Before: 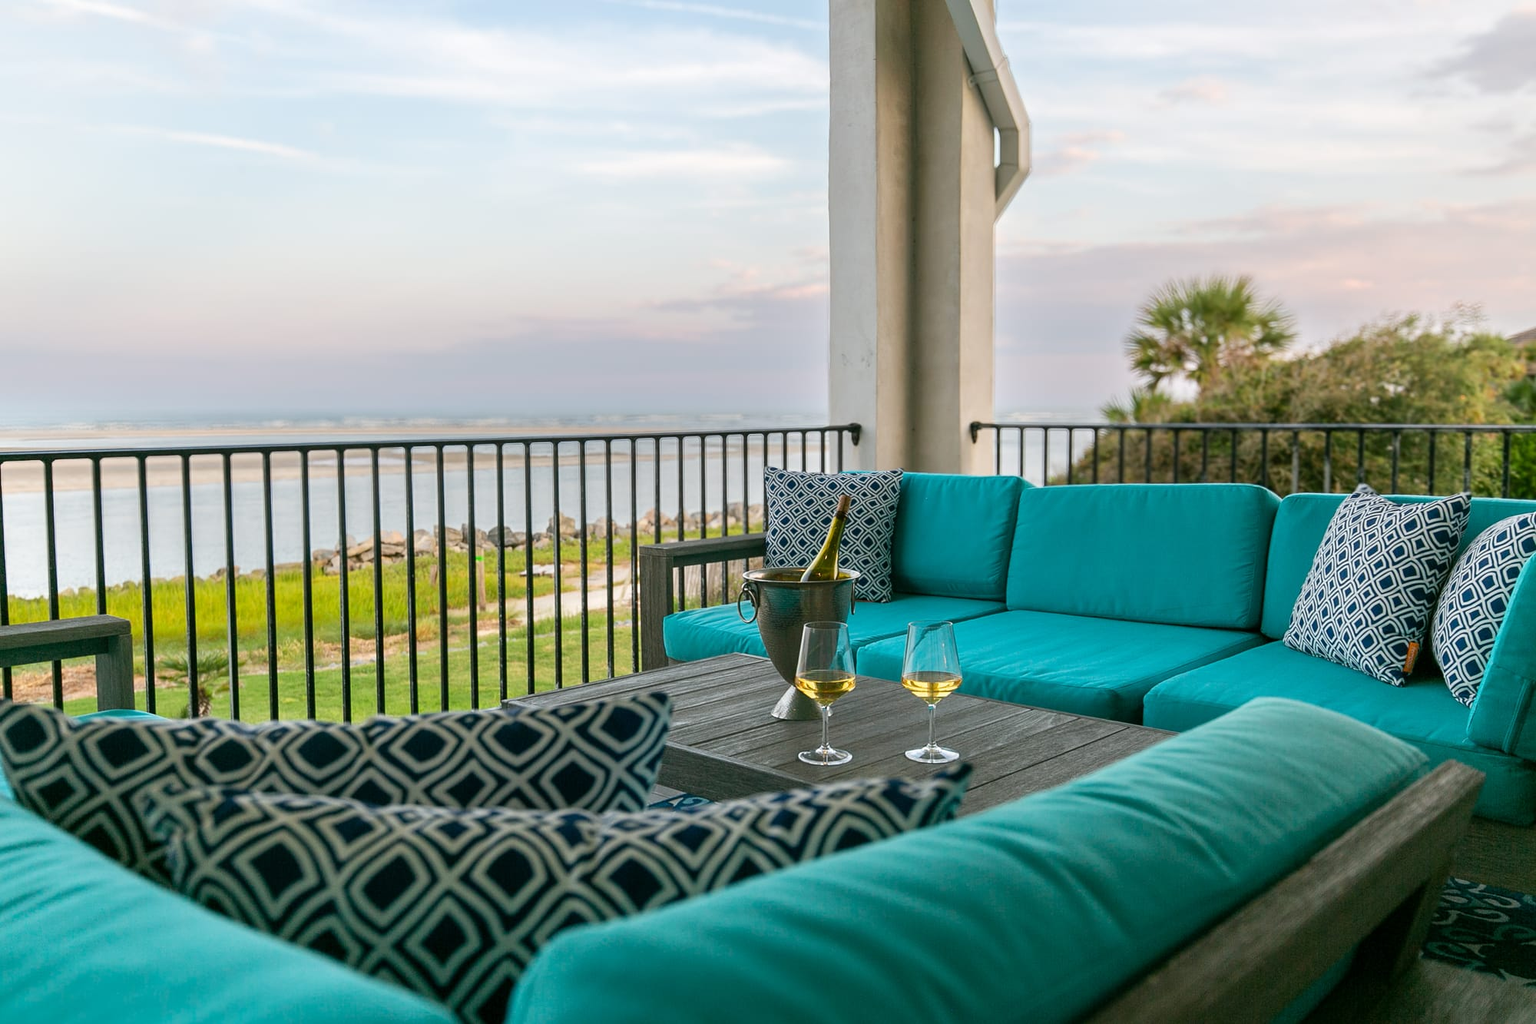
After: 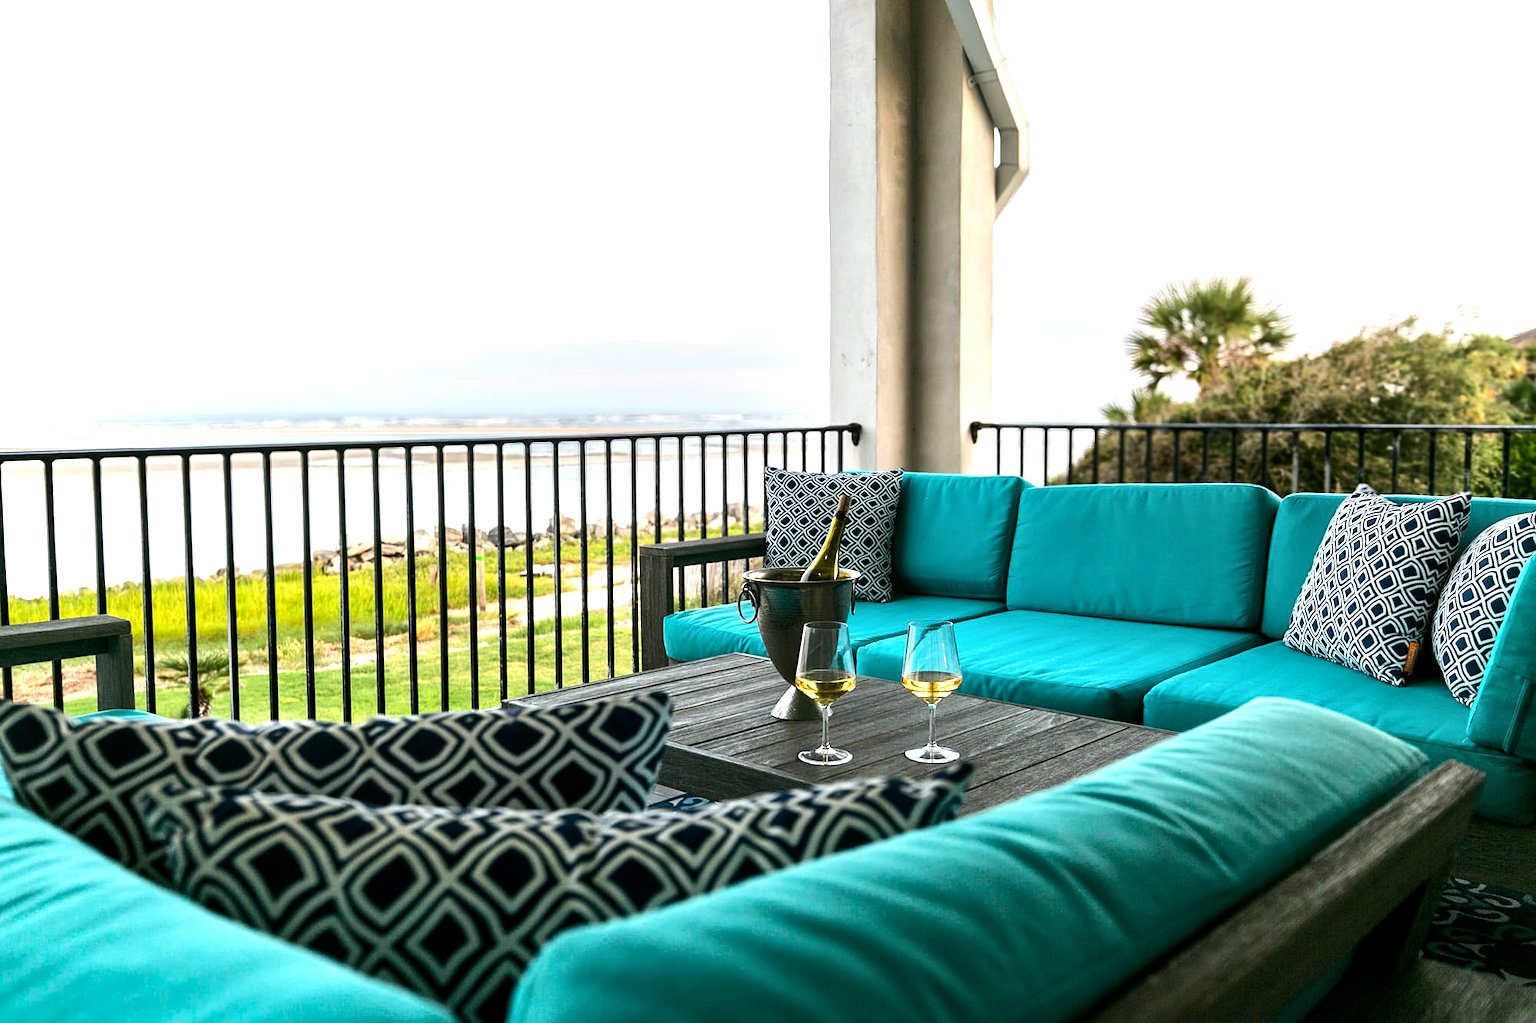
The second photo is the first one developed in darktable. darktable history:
tone equalizer: -8 EV -1.08 EV, -7 EV -1.01 EV, -6 EV -0.867 EV, -5 EV -0.578 EV, -3 EV 0.578 EV, -2 EV 0.867 EV, -1 EV 1.01 EV, +0 EV 1.08 EV, edges refinement/feathering 500, mask exposure compensation -1.57 EV, preserve details no
local contrast: mode bilateral grid, contrast 20, coarseness 50, detail 120%, midtone range 0.2
